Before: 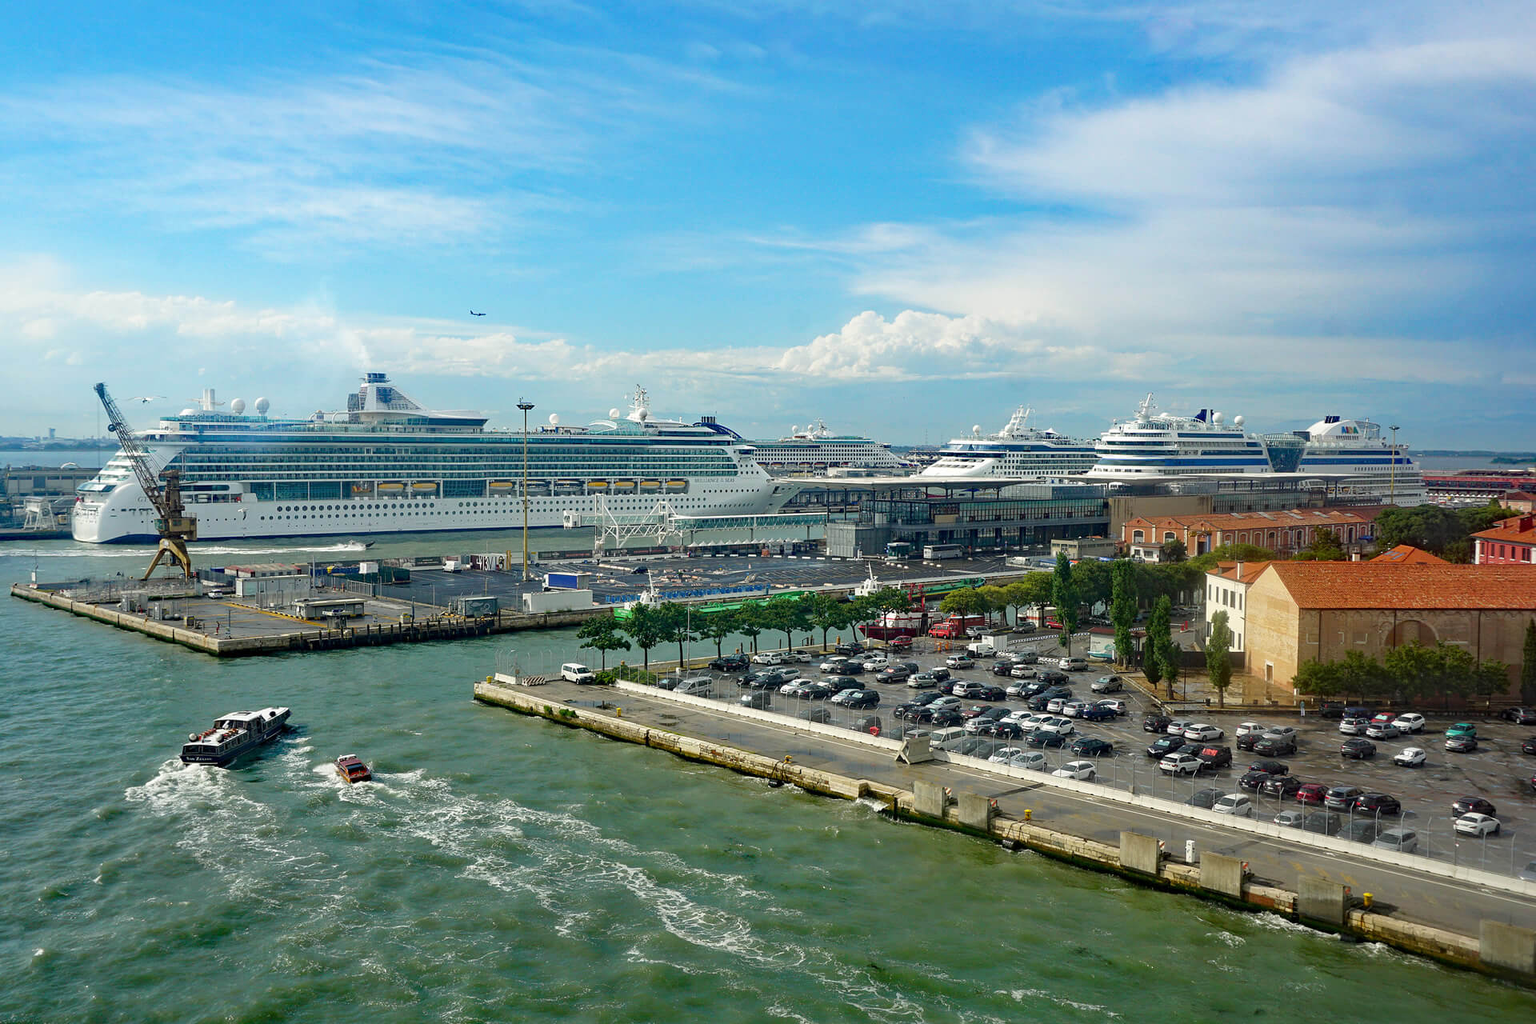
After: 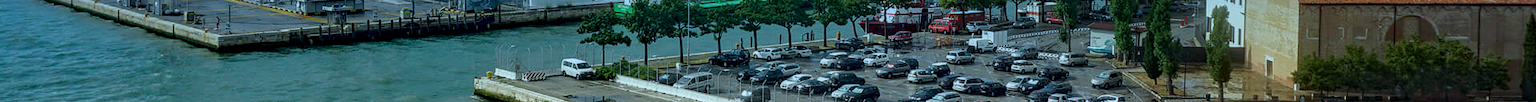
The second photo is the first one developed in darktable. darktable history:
crop and rotate: top 59.084%, bottom 30.916%
graduated density: density 2.02 EV, hardness 44%, rotation 0.374°, offset 8.21, hue 208.8°, saturation 97%
local contrast: on, module defaults
